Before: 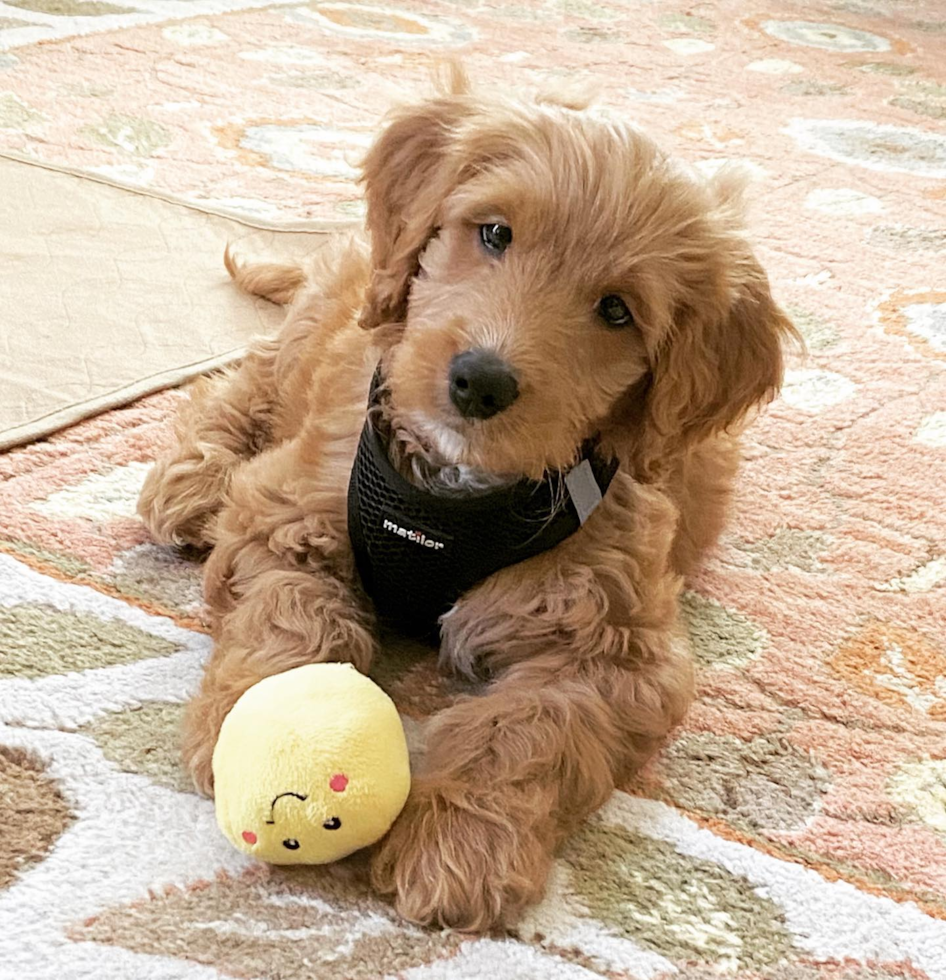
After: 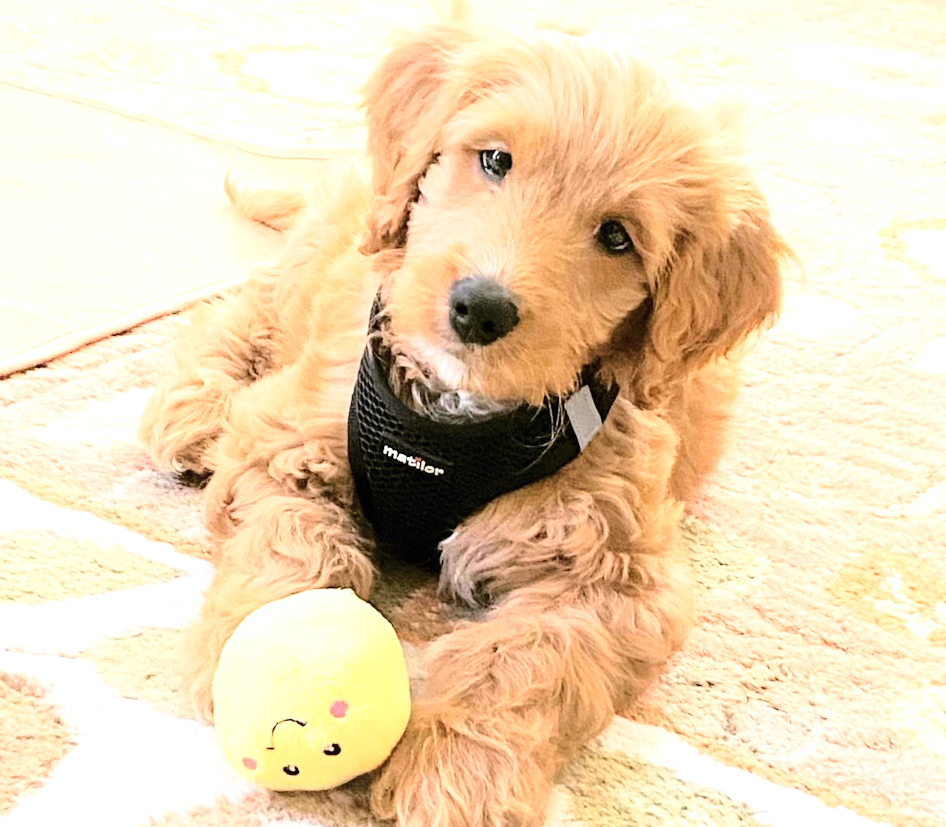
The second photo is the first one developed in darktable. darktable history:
crop: top 7.622%, bottom 7.956%
exposure: black level correction 0, exposure 0.697 EV, compensate highlight preservation false
shadows and highlights: radius 93.09, shadows -16.19, white point adjustment 0.233, highlights 31.81, compress 48.44%, soften with gaussian
base curve: curves: ch0 [(0, 0) (0.028, 0.03) (0.121, 0.232) (0.46, 0.748) (0.859, 0.968) (1, 1)]
